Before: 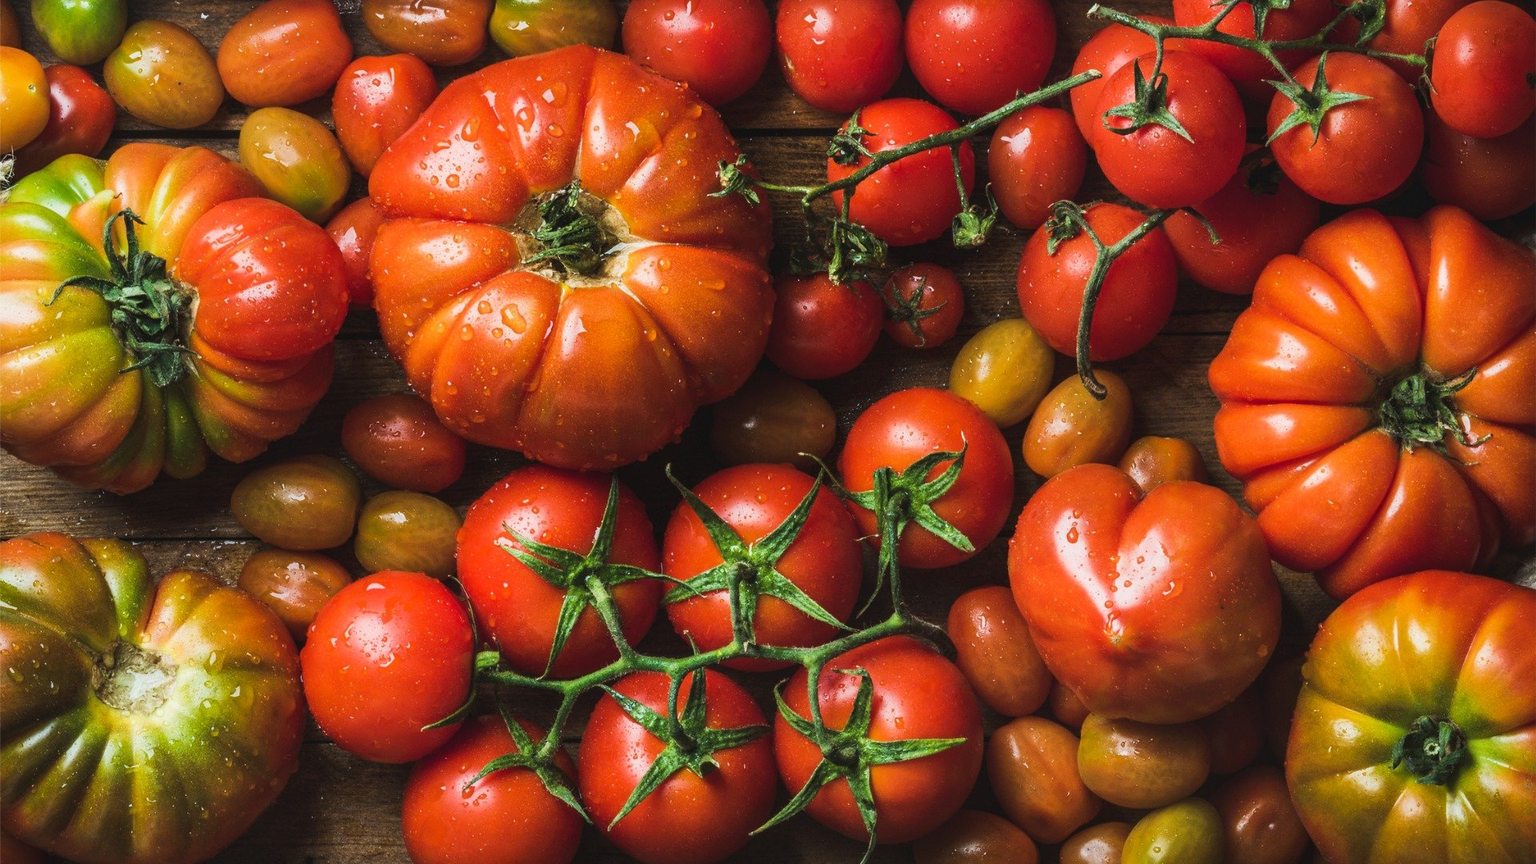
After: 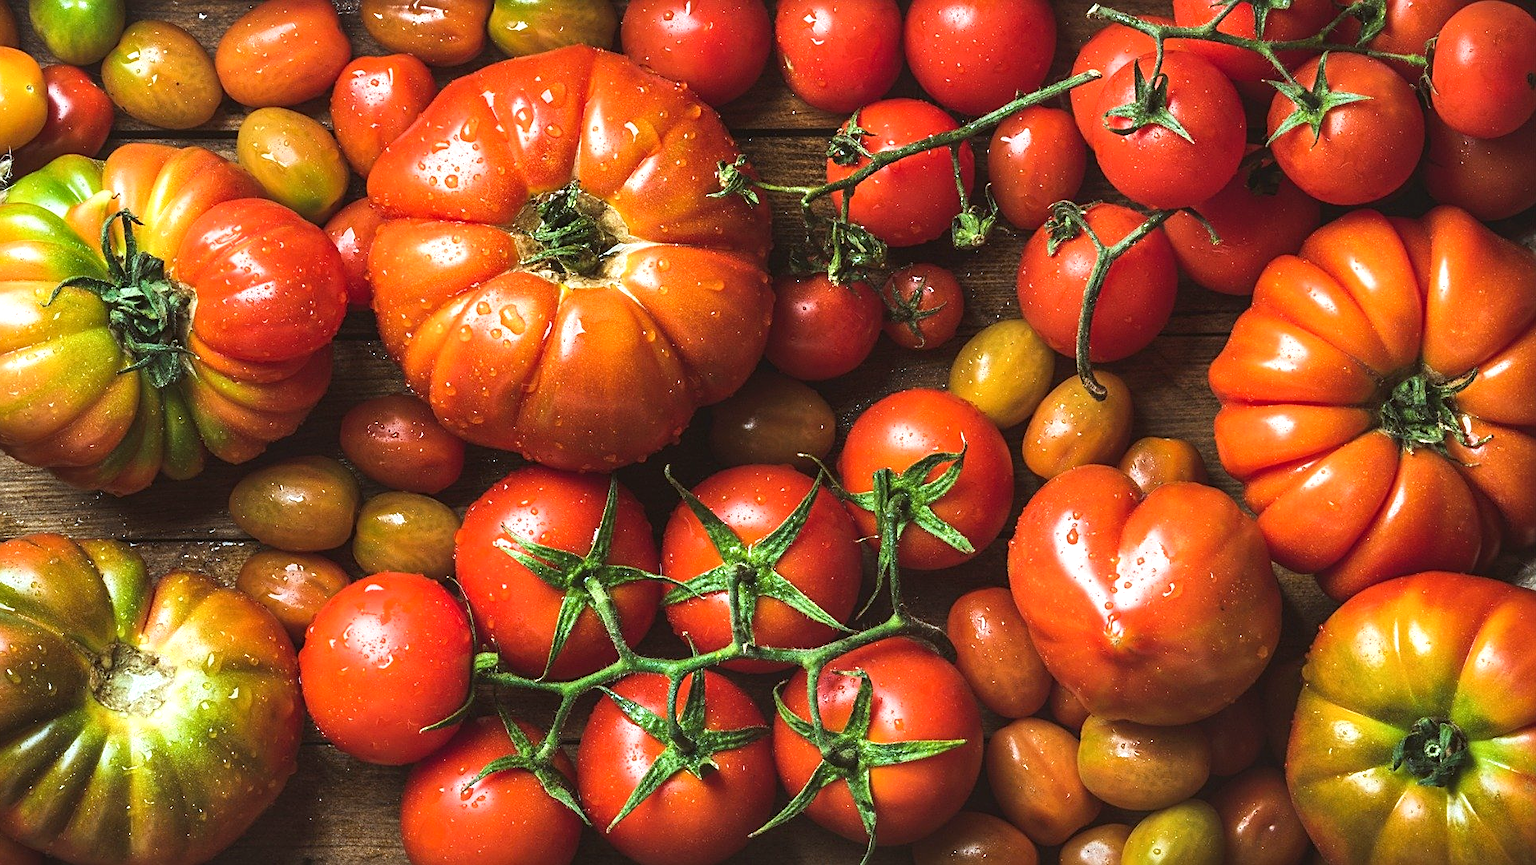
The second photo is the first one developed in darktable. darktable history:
crop and rotate: left 0.173%, bottom 0.008%
color correction: highlights a* -2.9, highlights b* -2.03, shadows a* 2.37, shadows b* 2.91
sharpen: on, module defaults
exposure: black level correction 0, exposure 0.498 EV, compensate highlight preservation false
shadows and highlights: shadows 35.82, highlights -35.17, soften with gaussian
